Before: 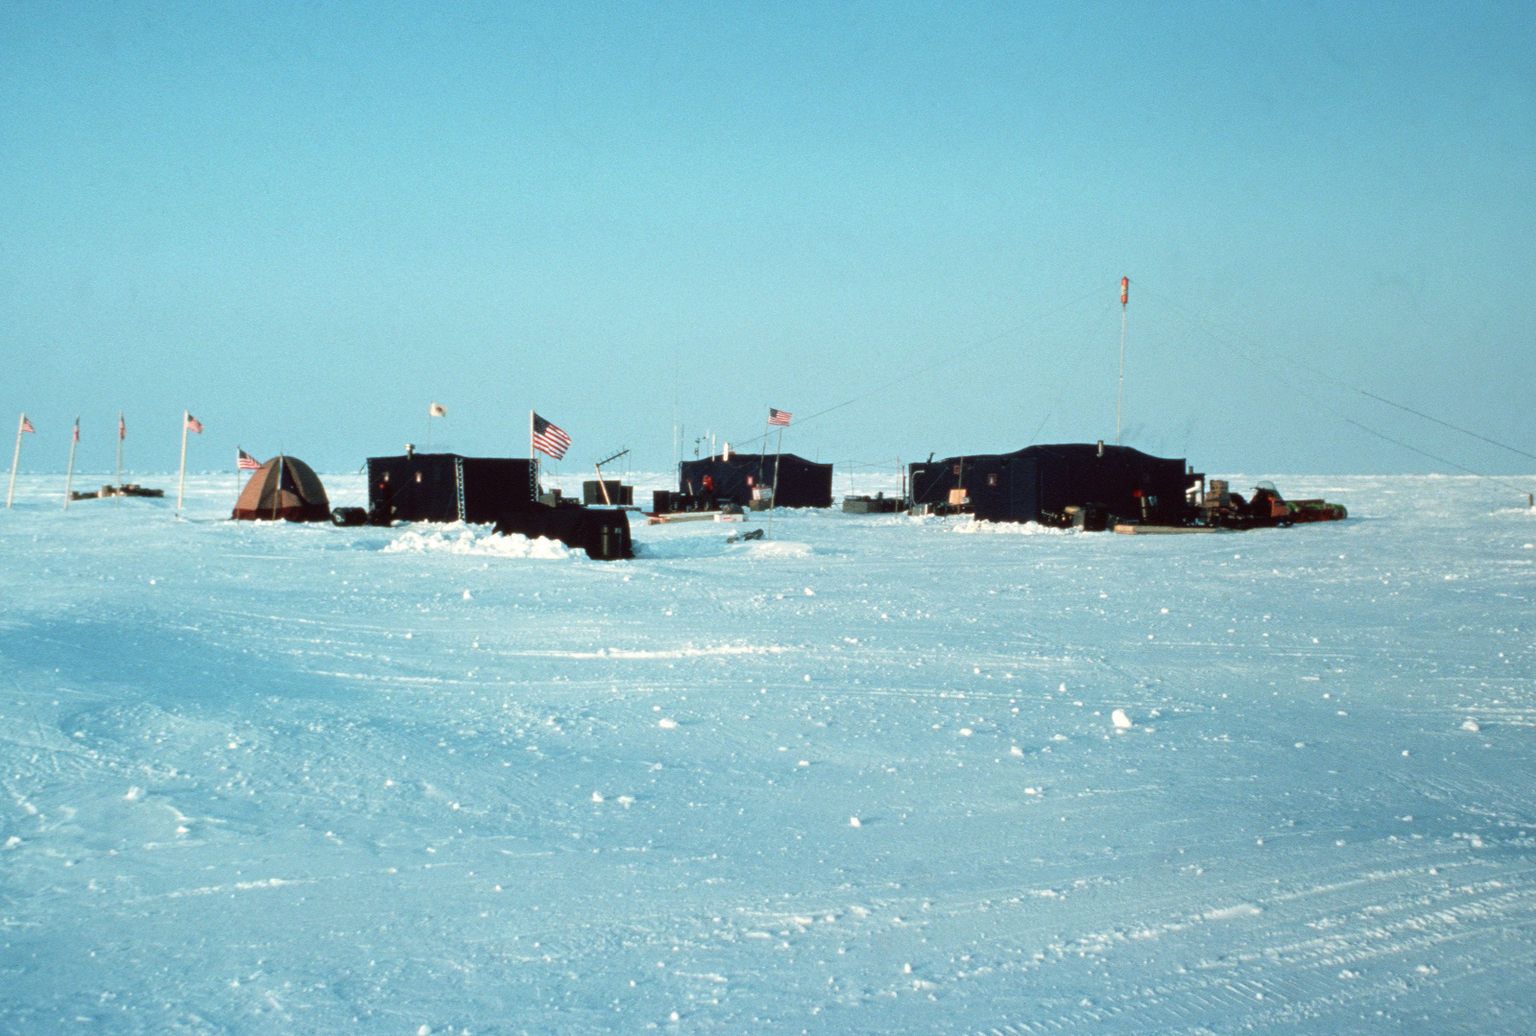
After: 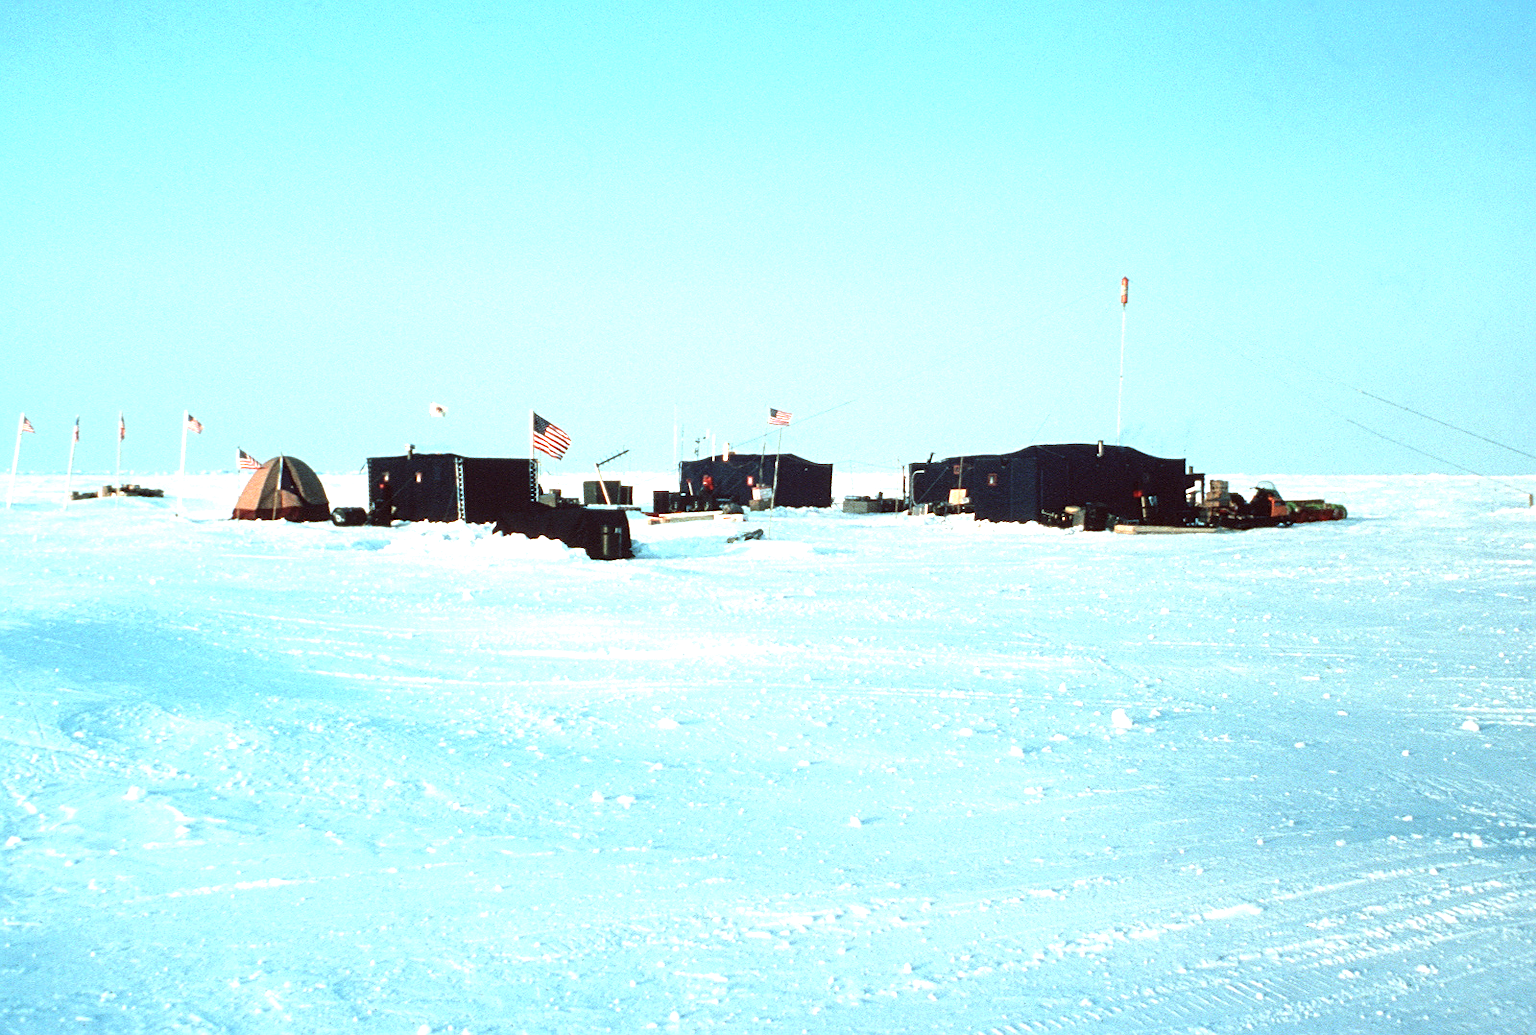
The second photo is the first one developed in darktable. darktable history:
sharpen: on, module defaults
exposure: exposure 1 EV, compensate exposure bias true, compensate highlight preservation false
